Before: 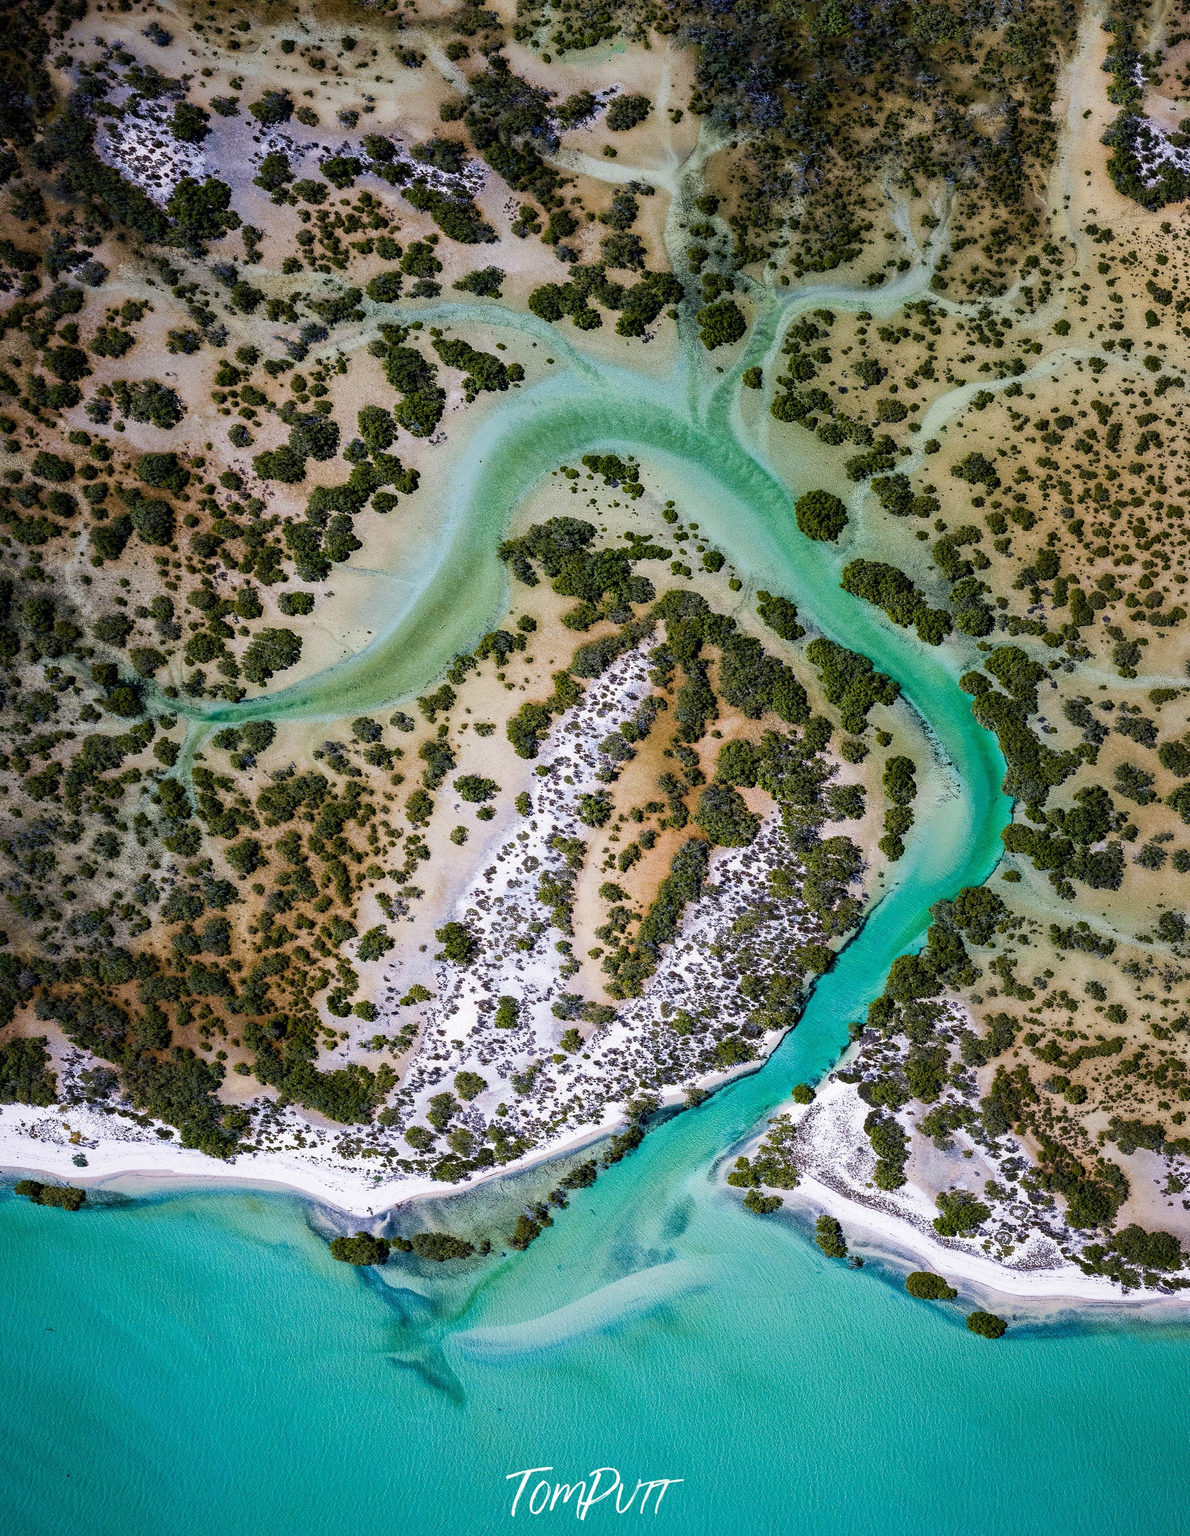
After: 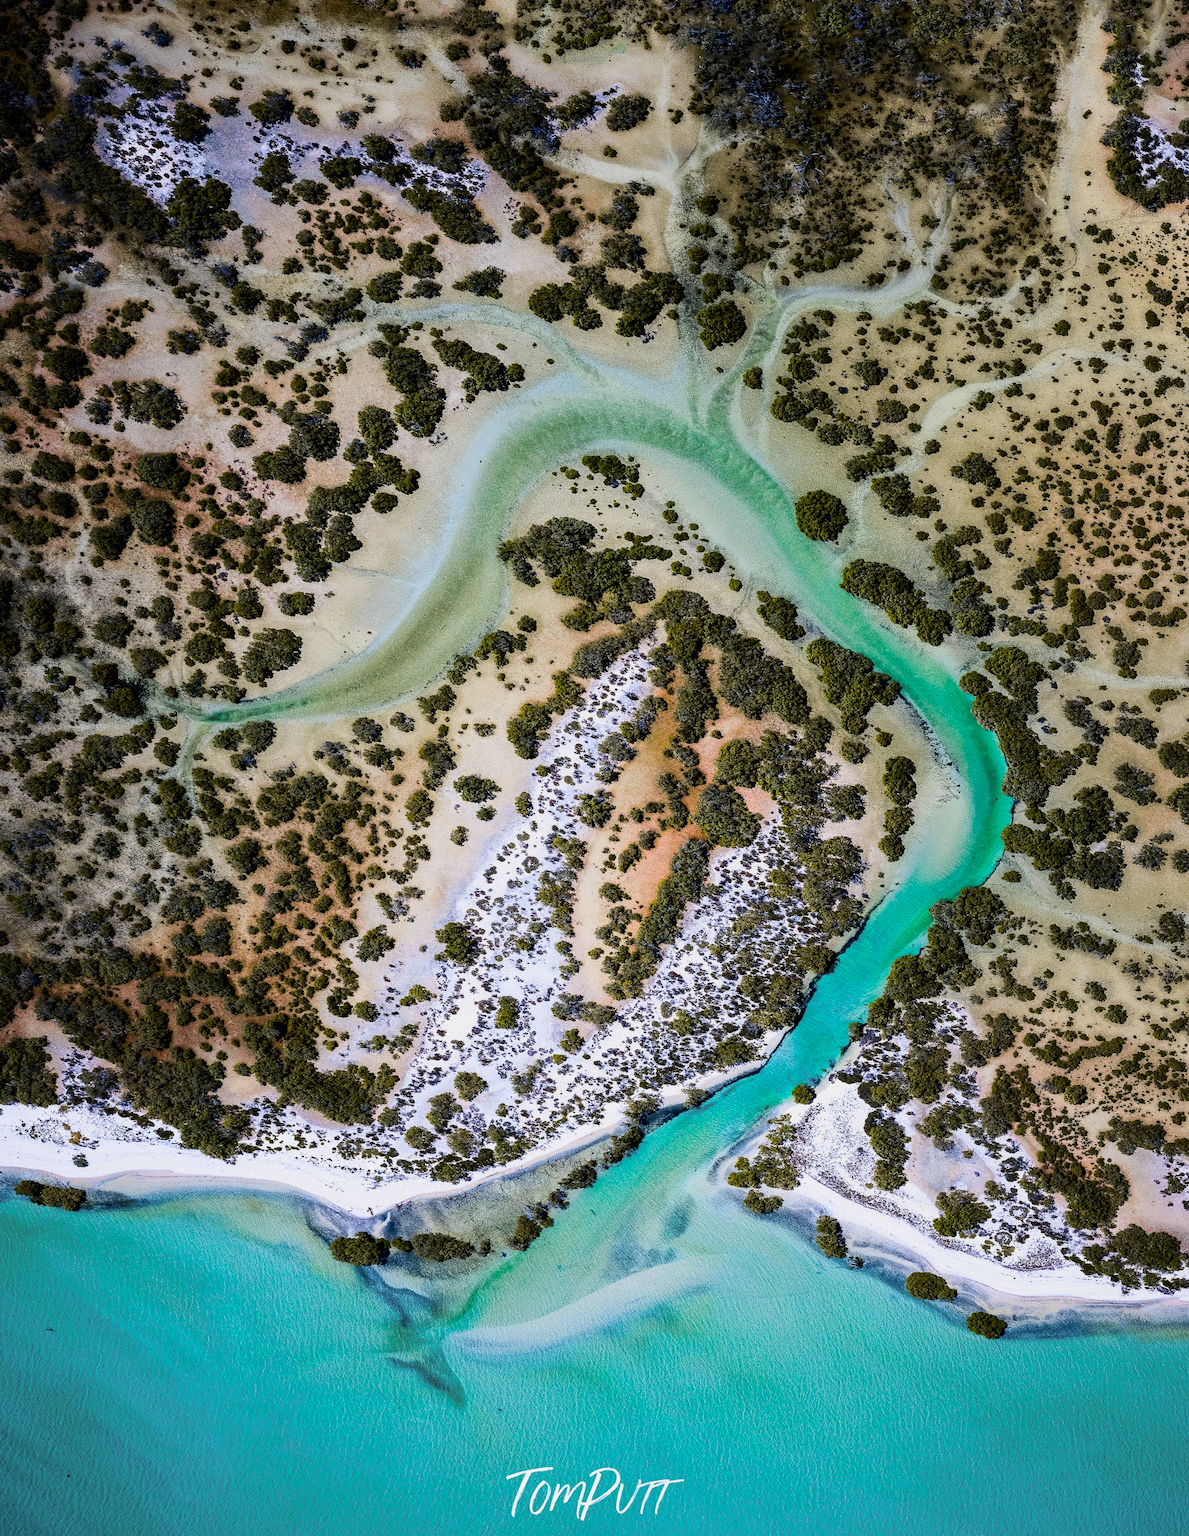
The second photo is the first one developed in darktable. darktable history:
tone curve: curves: ch0 [(0, 0) (0.087, 0.054) (0.281, 0.245) (0.506, 0.526) (0.8, 0.824) (0.994, 0.955)]; ch1 [(0, 0) (0.27, 0.195) (0.406, 0.435) (0.452, 0.474) (0.495, 0.5) (0.514, 0.508) (0.563, 0.584) (0.654, 0.689) (1, 1)]; ch2 [(0, 0) (0.269, 0.299) (0.459, 0.441) (0.498, 0.499) (0.523, 0.52) (0.551, 0.549) (0.633, 0.625) (0.659, 0.681) (0.718, 0.764) (1, 1)], color space Lab, independent channels, preserve colors none
